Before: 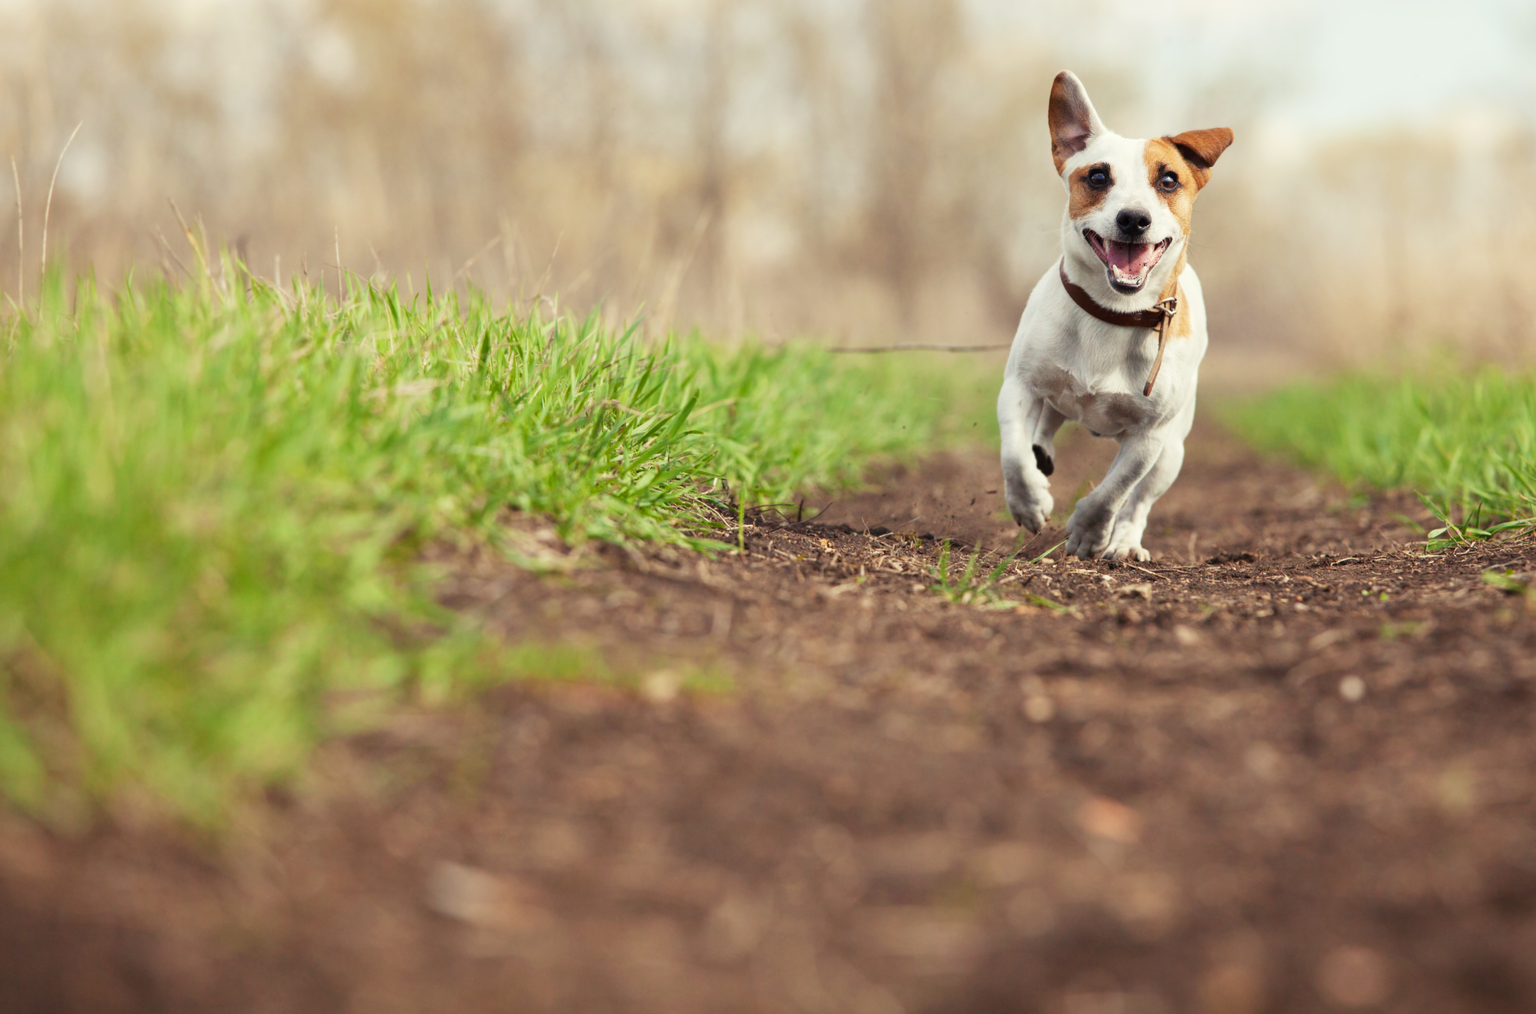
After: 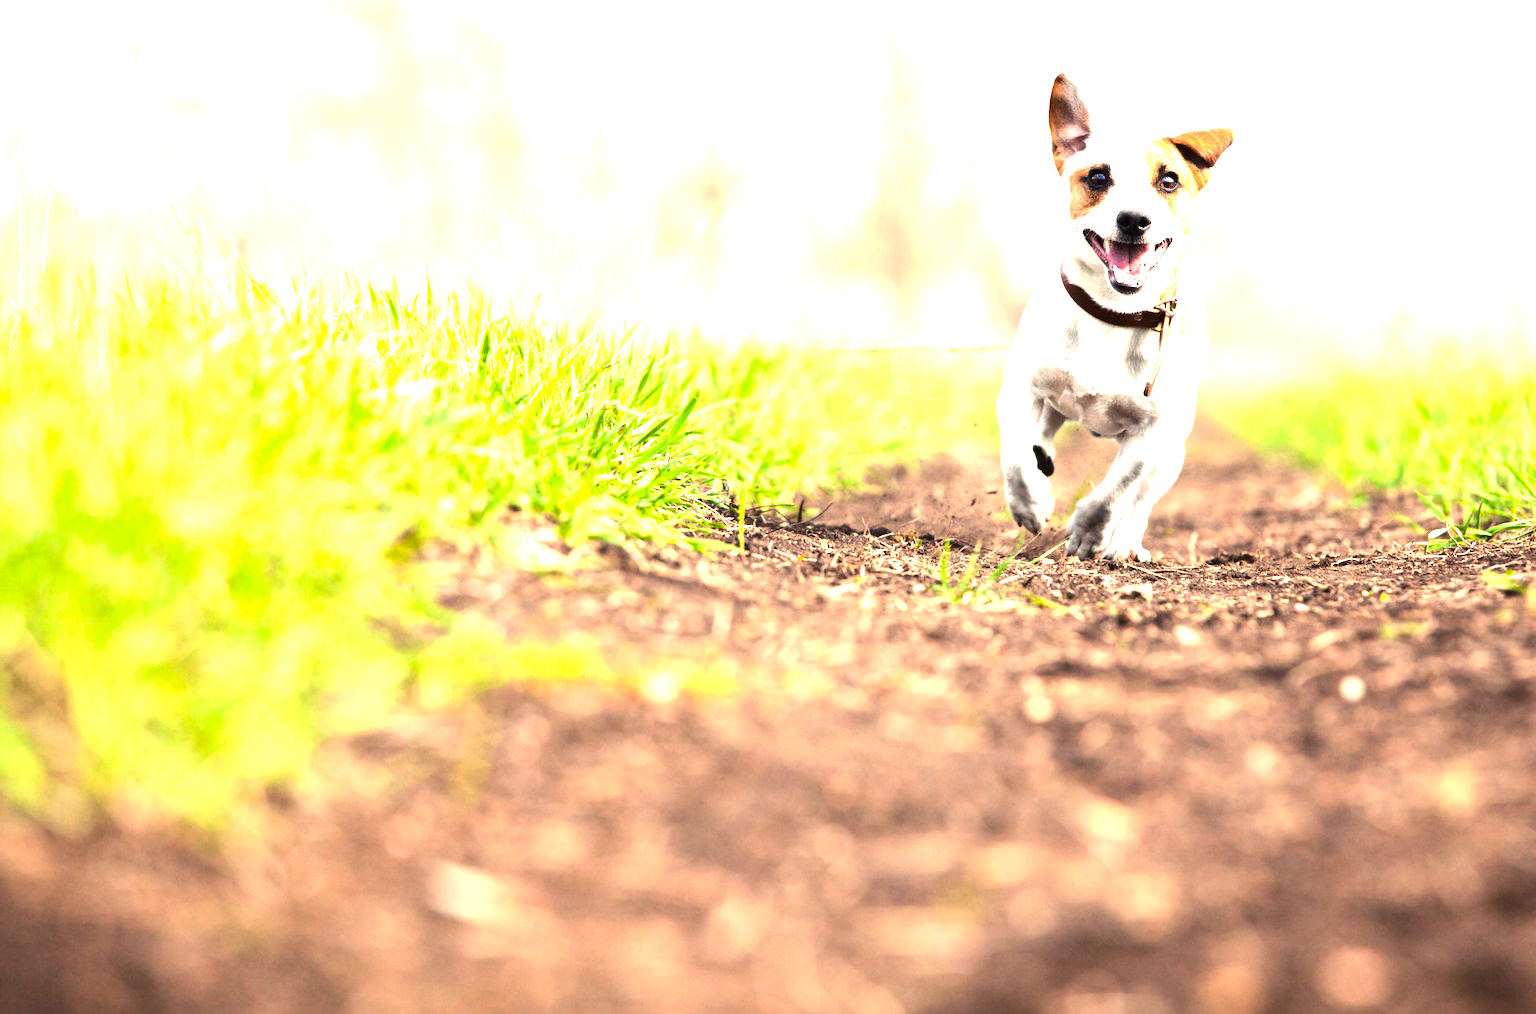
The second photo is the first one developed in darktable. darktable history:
exposure: black level correction 0, exposure 1 EV, compensate exposure bias true, compensate highlight preservation false
tone equalizer: -8 EV -1.07 EV, -7 EV -1.02 EV, -6 EV -0.888 EV, -5 EV -0.6 EV, -3 EV 0.61 EV, -2 EV 0.863 EV, -1 EV 0.986 EV, +0 EV 1.06 EV, edges refinement/feathering 500, mask exposure compensation -1.57 EV, preserve details no
color calibration: output colorfulness [0, 0.315, 0, 0], illuminant same as pipeline (D50), adaptation none (bypass), x 0.333, y 0.334, temperature 5009.89 K
